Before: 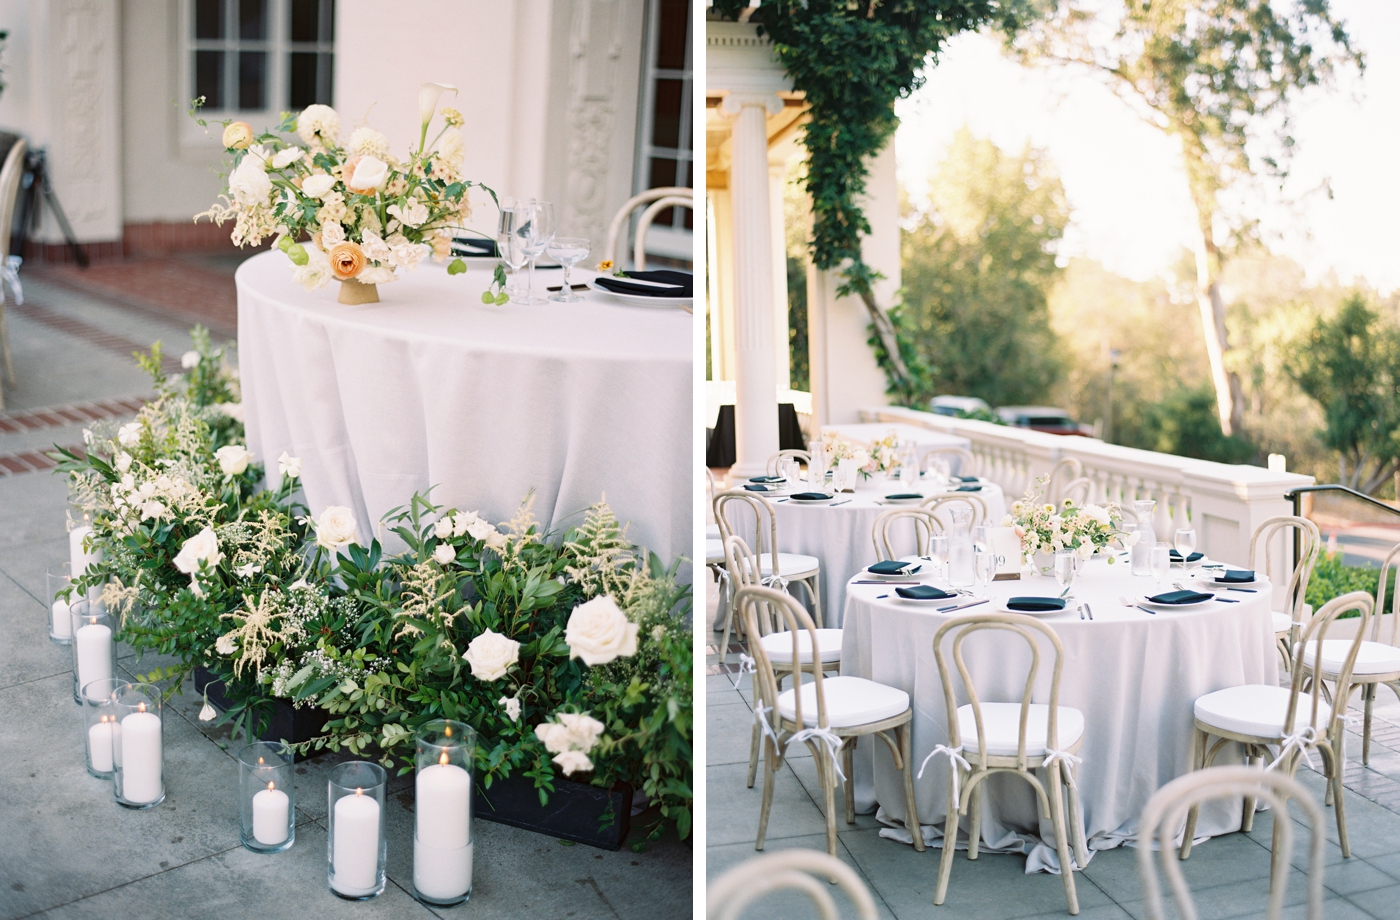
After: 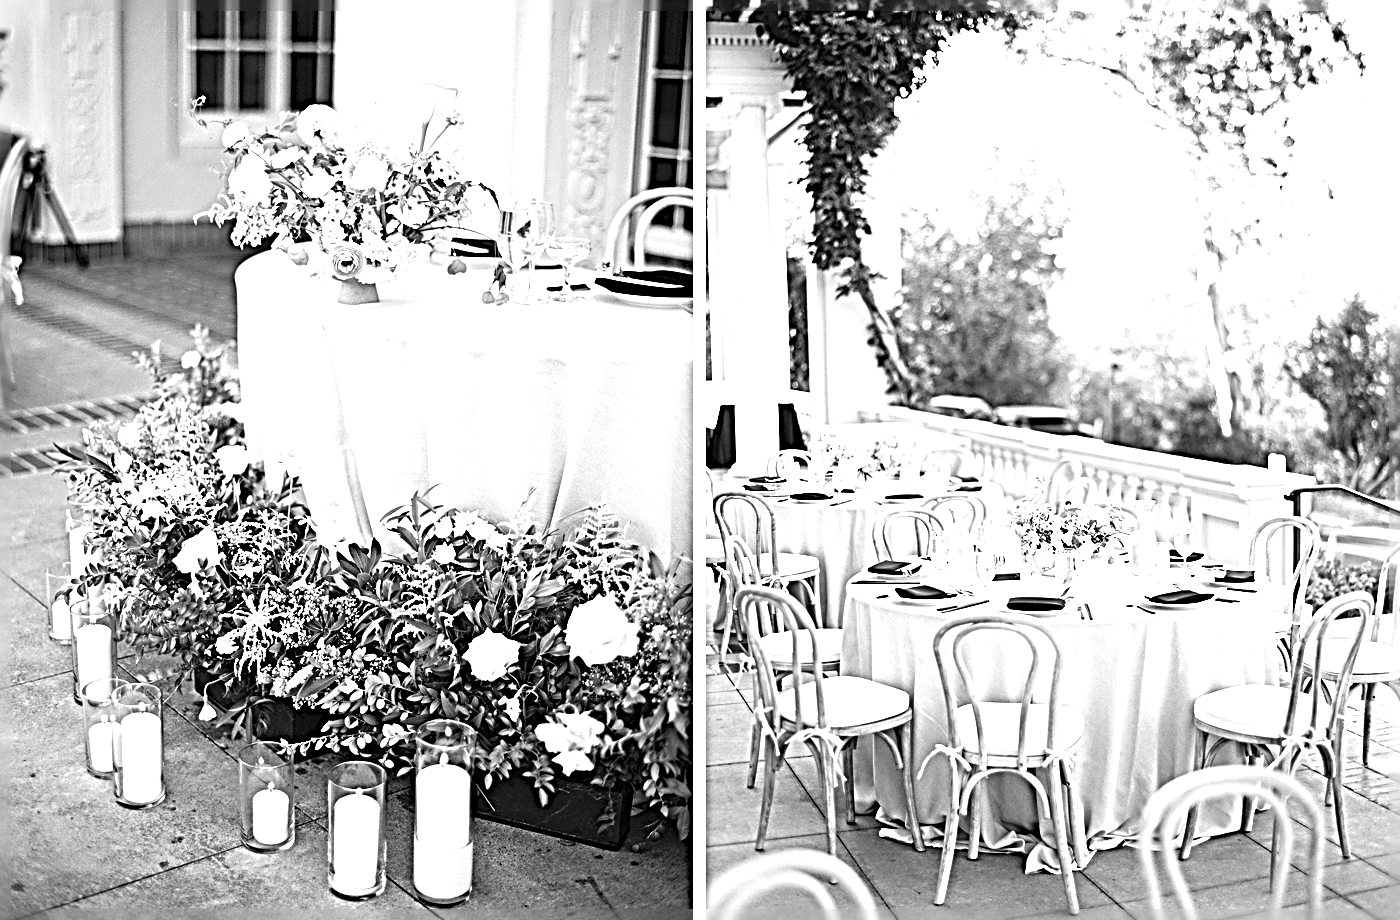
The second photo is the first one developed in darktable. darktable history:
color balance rgb: perceptual saturation grading › global saturation 25%, perceptual saturation grading › highlights -50%, perceptual saturation grading › shadows 30%, perceptual brilliance grading › global brilliance 12%, global vibrance 20%
monochrome: a -92.57, b 58.91
exposure: black level correction 0.001, exposure 0.5 EV, compensate exposure bias true, compensate highlight preservation false
sharpen: radius 4.001, amount 2
